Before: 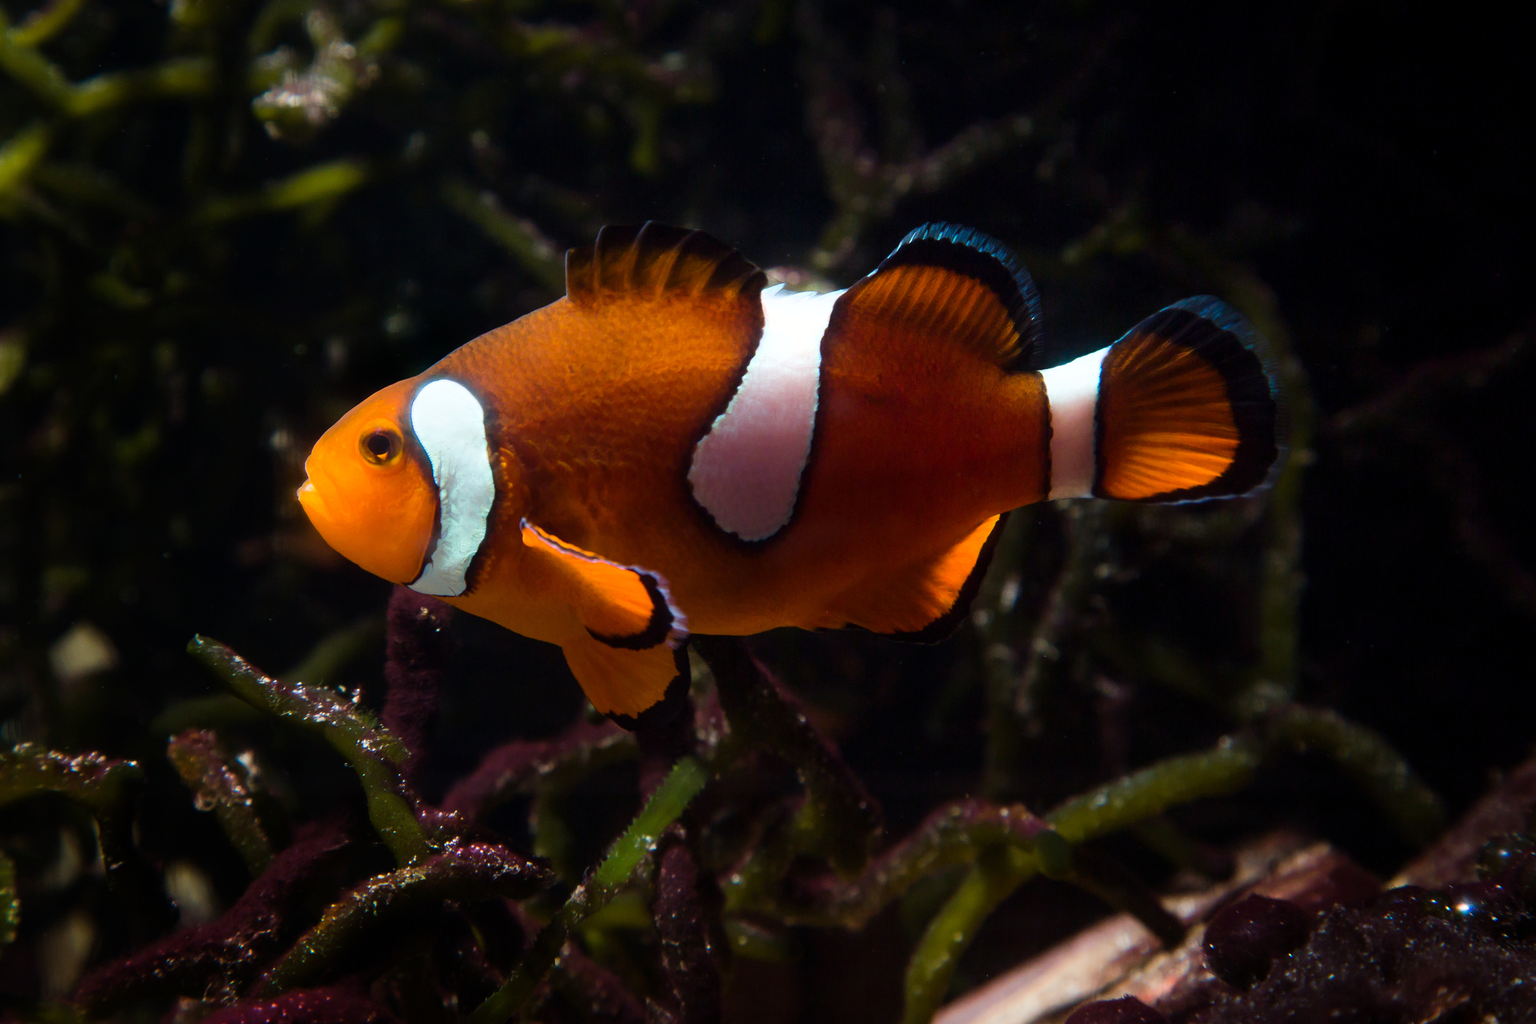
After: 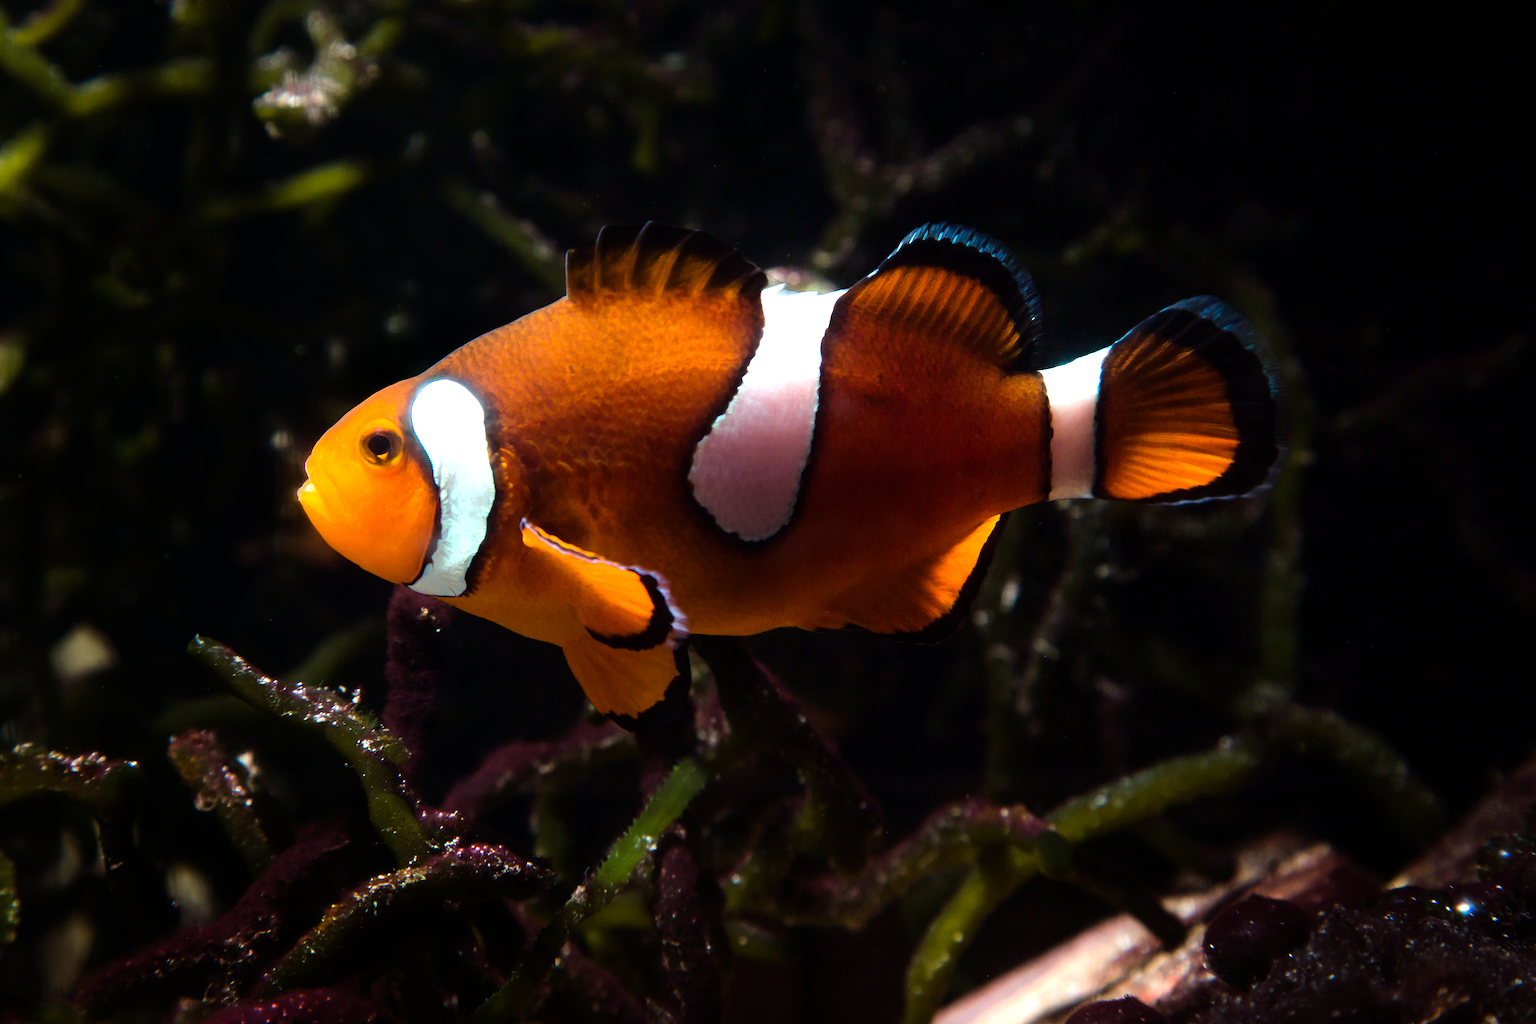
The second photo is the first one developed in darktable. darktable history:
tone equalizer: -8 EV -0.727 EV, -7 EV -0.685 EV, -6 EV -0.581 EV, -5 EV -0.408 EV, -3 EV 0.396 EV, -2 EV 0.6 EV, -1 EV 0.7 EV, +0 EV 0.751 EV
